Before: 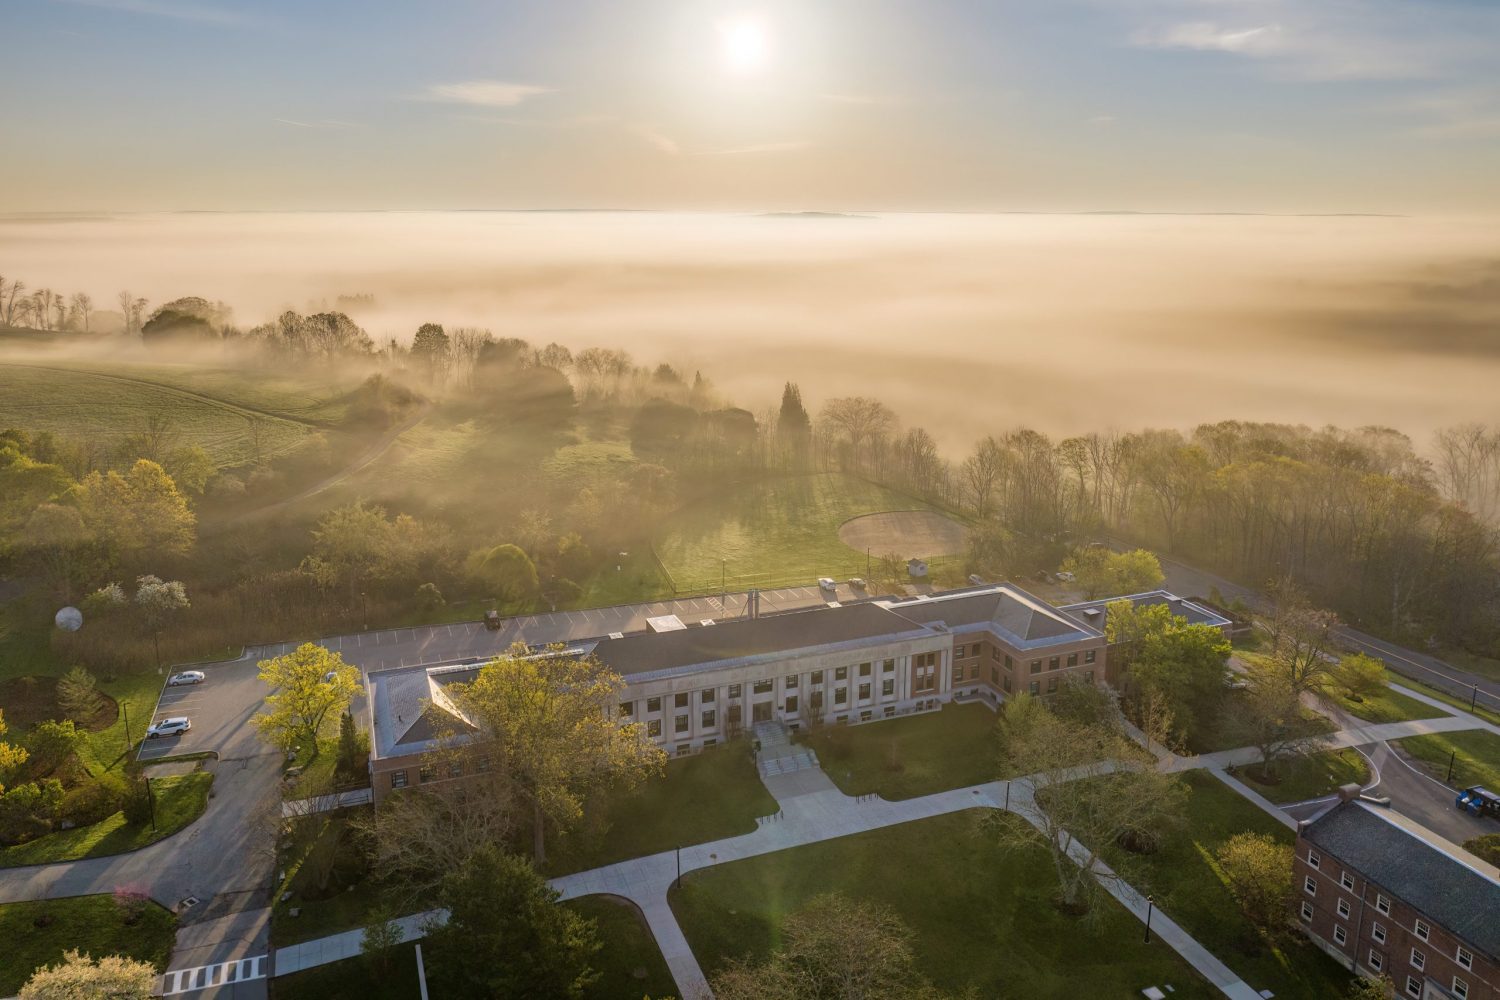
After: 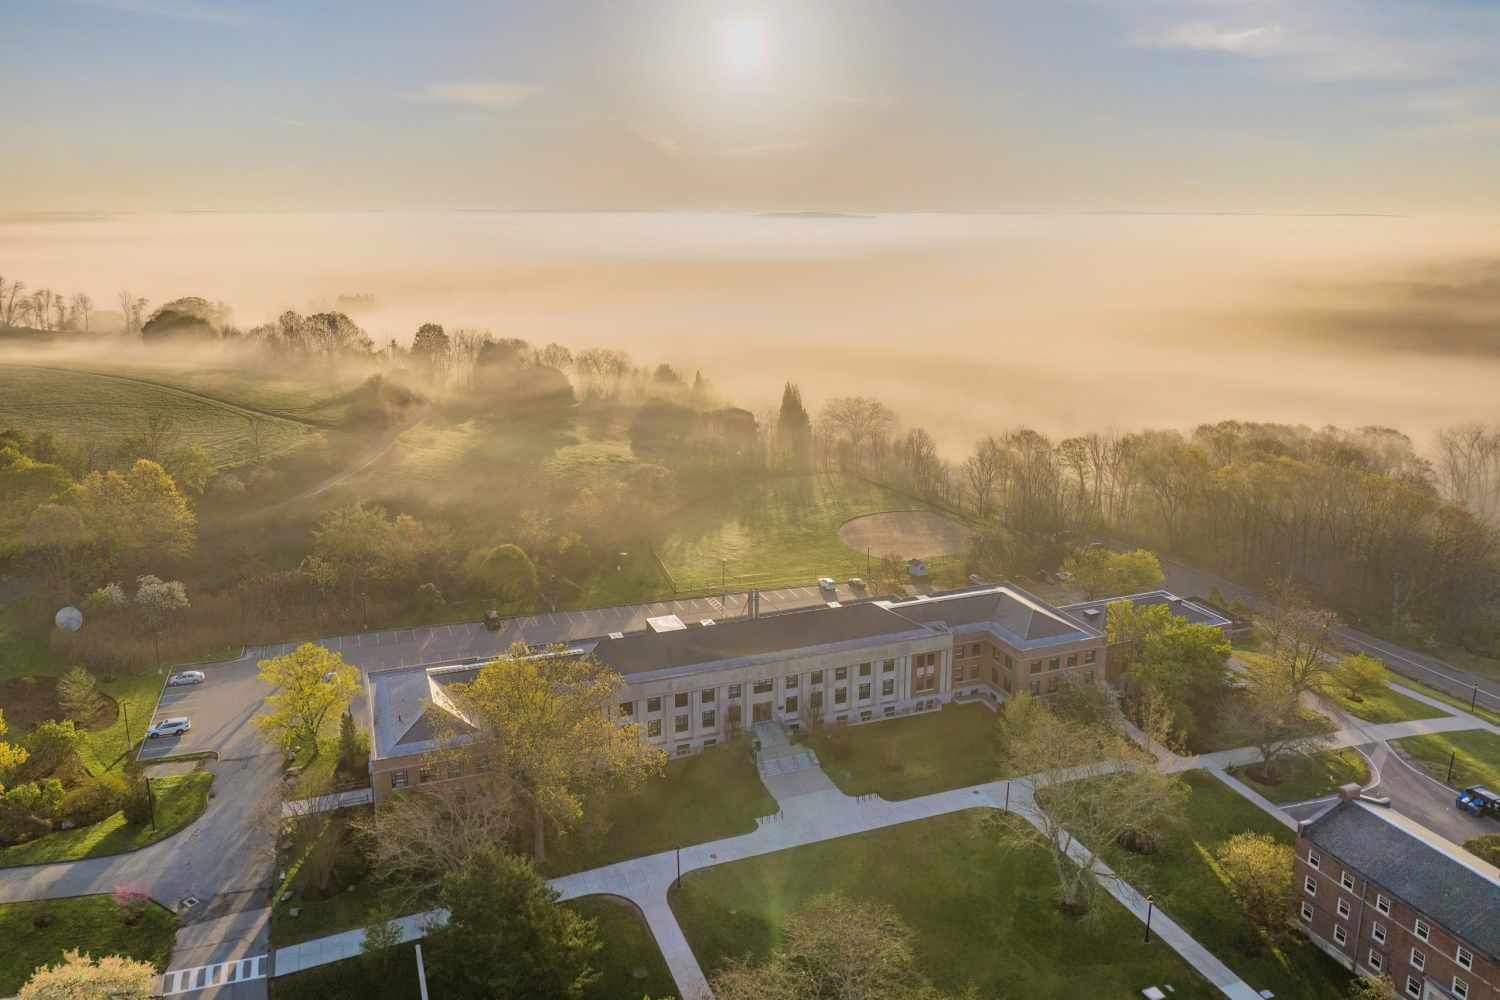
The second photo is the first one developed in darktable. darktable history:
tone equalizer: -7 EV -0.63 EV, -6 EV 1 EV, -5 EV -0.45 EV, -4 EV 0.43 EV, -3 EV 0.41 EV, -2 EV 0.15 EV, -1 EV -0.15 EV, +0 EV -0.39 EV, smoothing diameter 25%, edges refinement/feathering 10, preserve details guided filter
contrast brightness saturation: contrast 0.05, brightness 0.06, saturation 0.01
